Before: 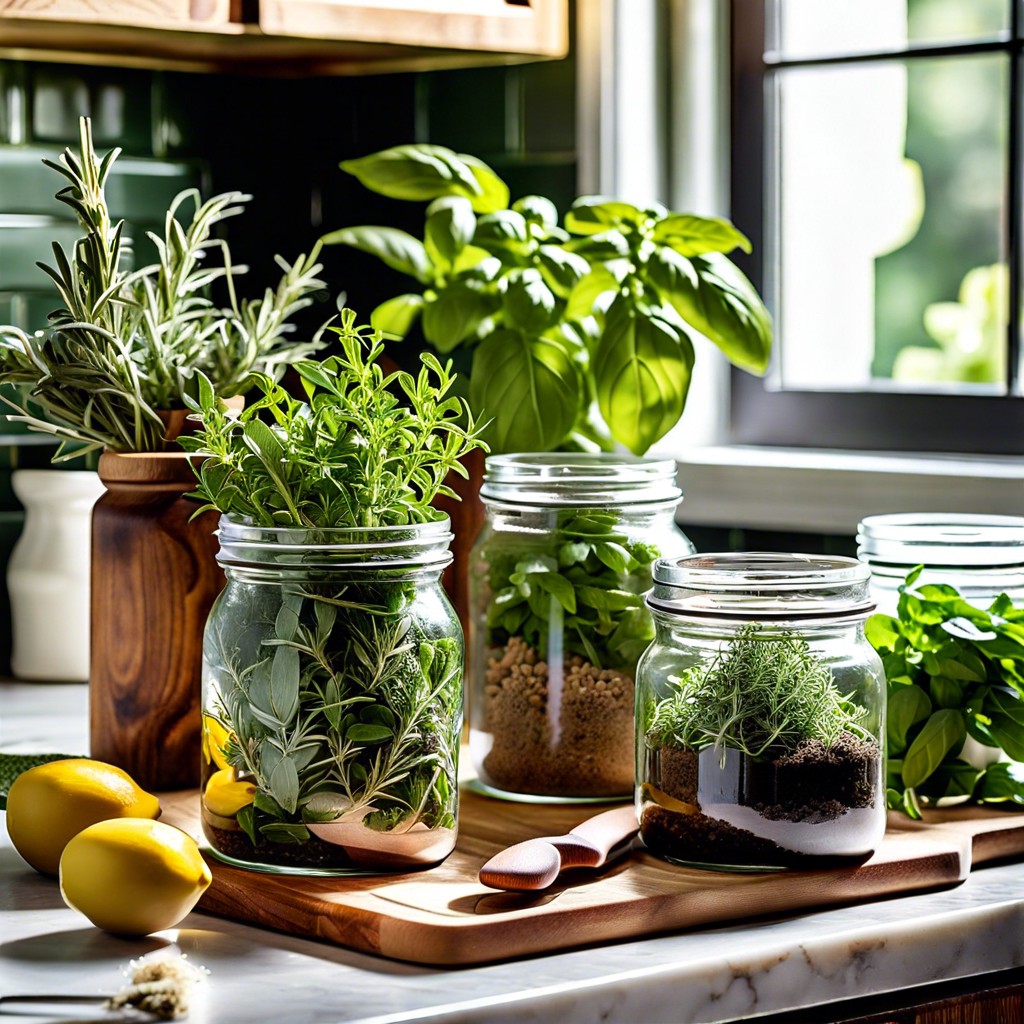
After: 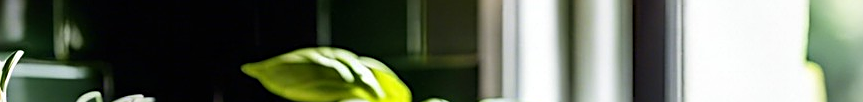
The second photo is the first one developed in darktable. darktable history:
crop and rotate: left 9.644%, top 9.491%, right 6.021%, bottom 80.509%
sharpen: on, module defaults
